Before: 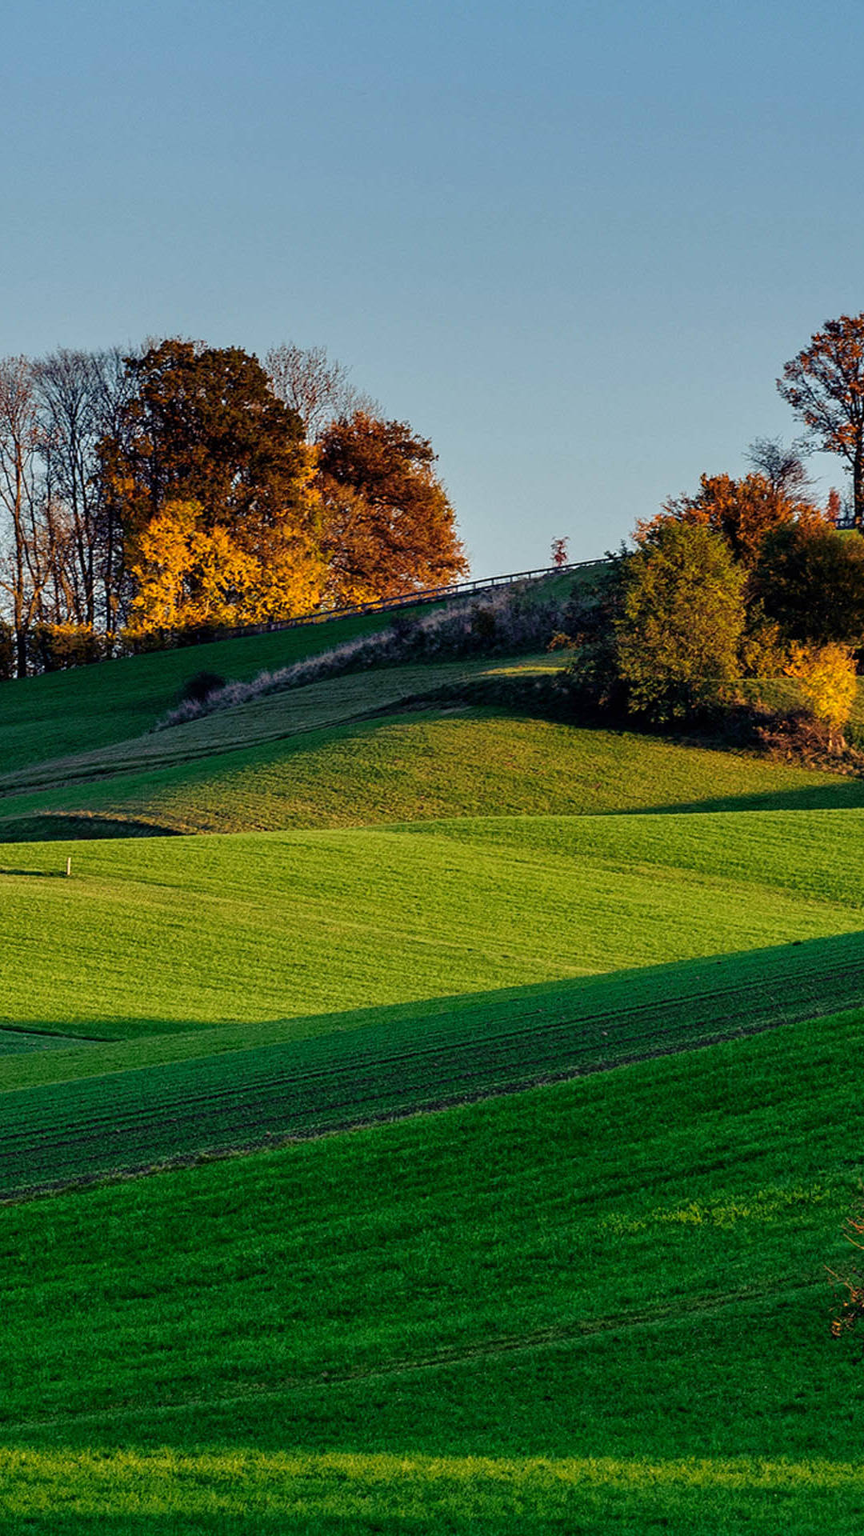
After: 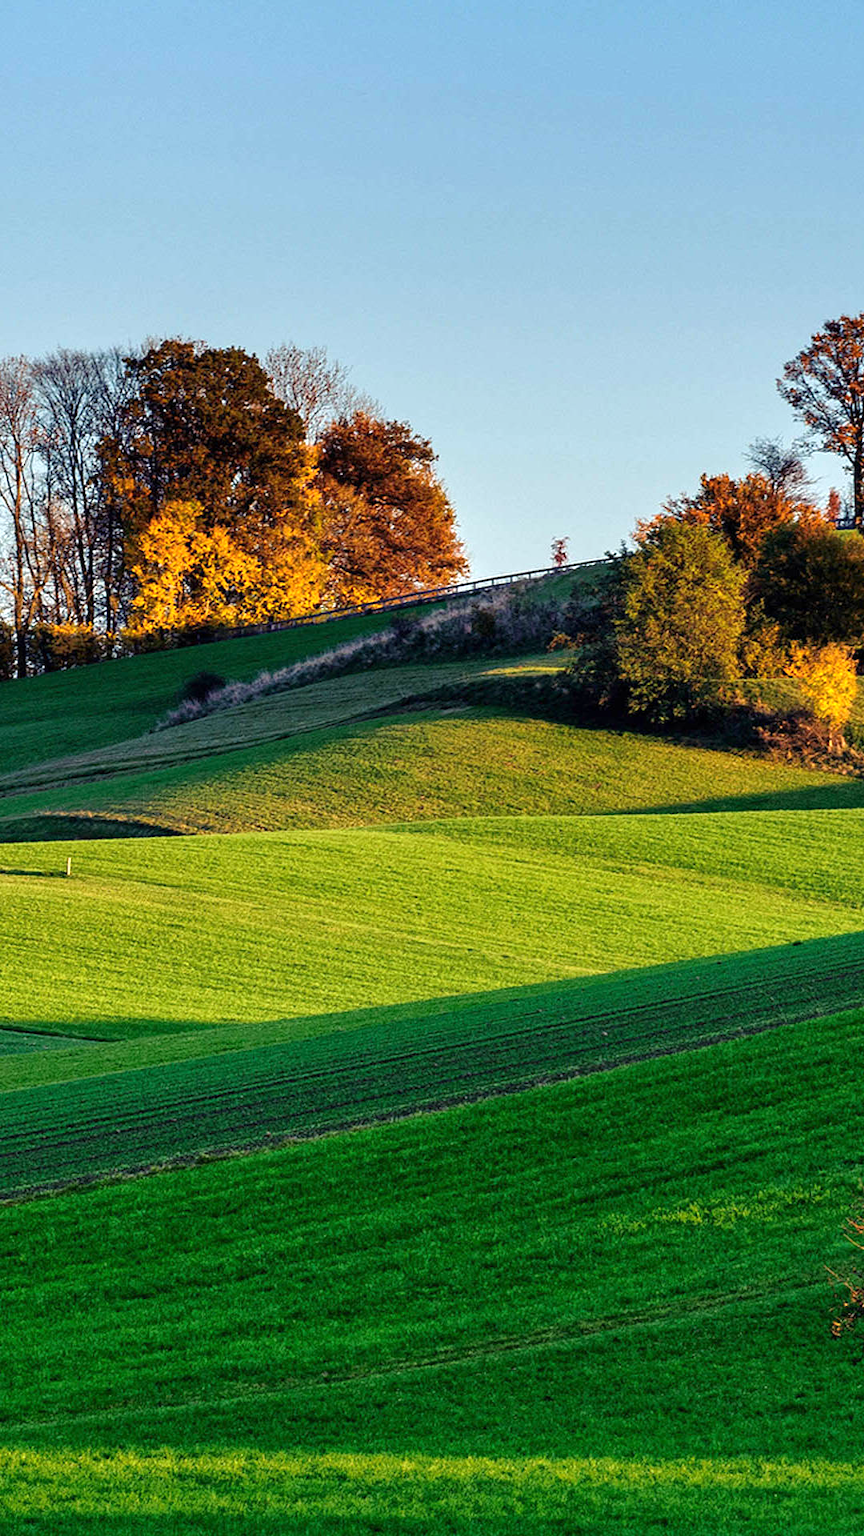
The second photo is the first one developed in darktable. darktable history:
exposure: exposure 0.629 EV, compensate highlight preservation false
